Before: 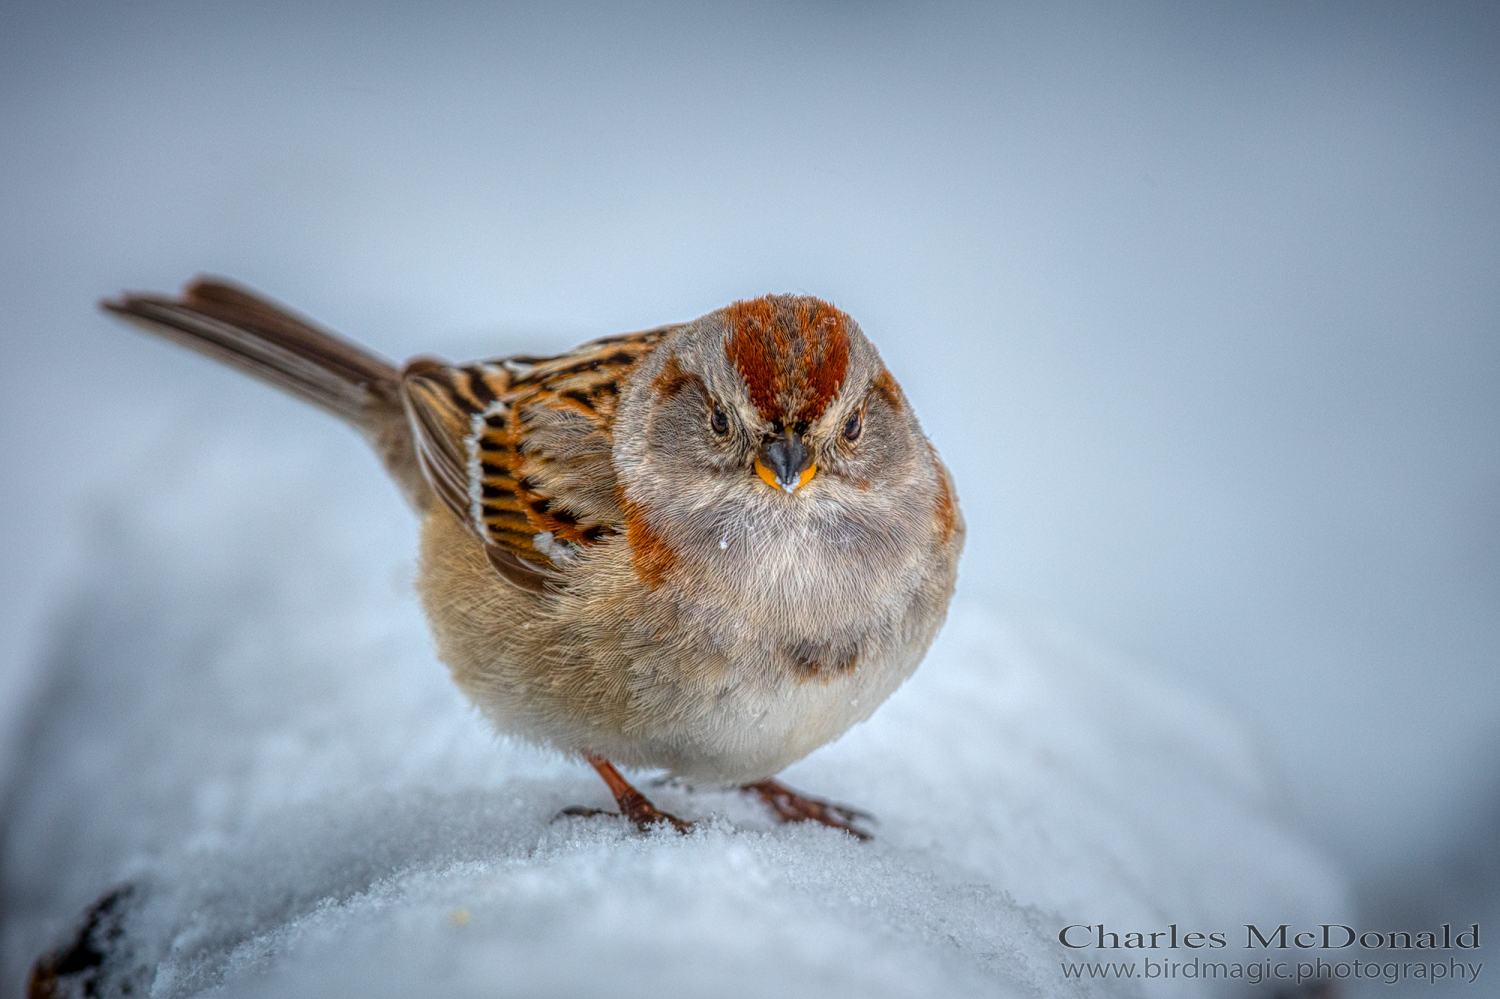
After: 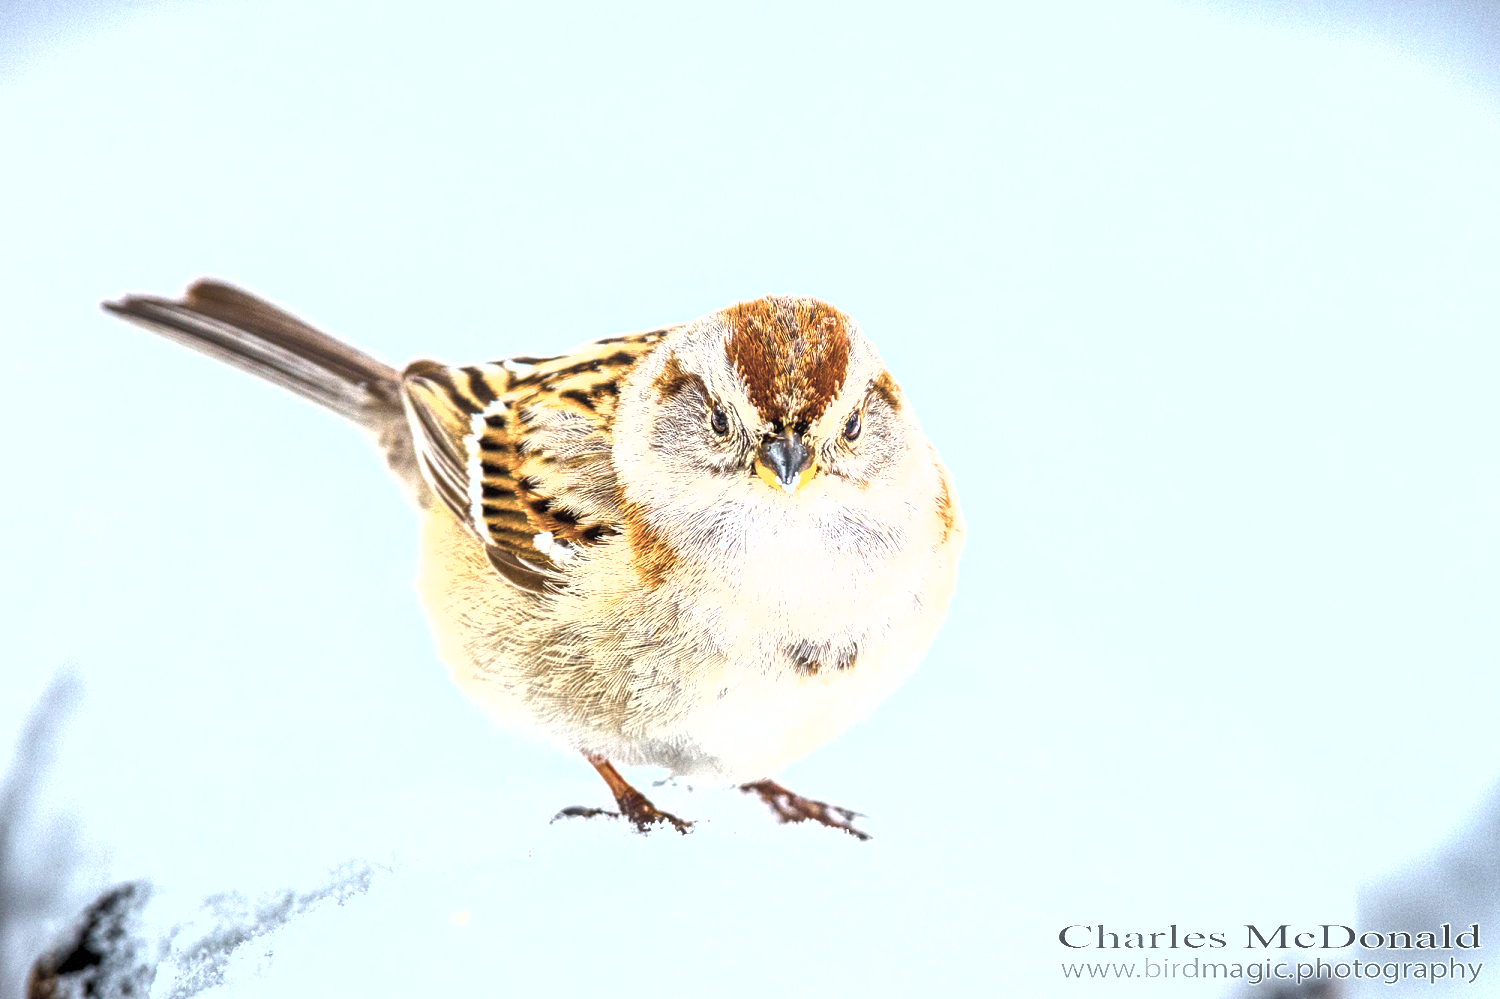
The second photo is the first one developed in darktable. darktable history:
tone equalizer: -8 EV 0.25 EV, -7 EV 0.417 EV, -6 EV 0.417 EV, -5 EV 0.25 EV, -3 EV -0.25 EV, -2 EV -0.417 EV, -1 EV -0.417 EV, +0 EV -0.25 EV, edges refinement/feathering 500, mask exposure compensation -1.57 EV, preserve details guided filter
contrast brightness saturation: brightness 0.18, saturation -0.5
shadows and highlights: radius 125.46, shadows 30.51, highlights -30.51, low approximation 0.01, soften with gaussian
color balance rgb: perceptual saturation grading › global saturation 25%, perceptual brilliance grading › global brilliance 35%, perceptual brilliance grading › highlights 50%, perceptual brilliance grading › mid-tones 60%, perceptual brilliance grading › shadows 35%, global vibrance 20%
